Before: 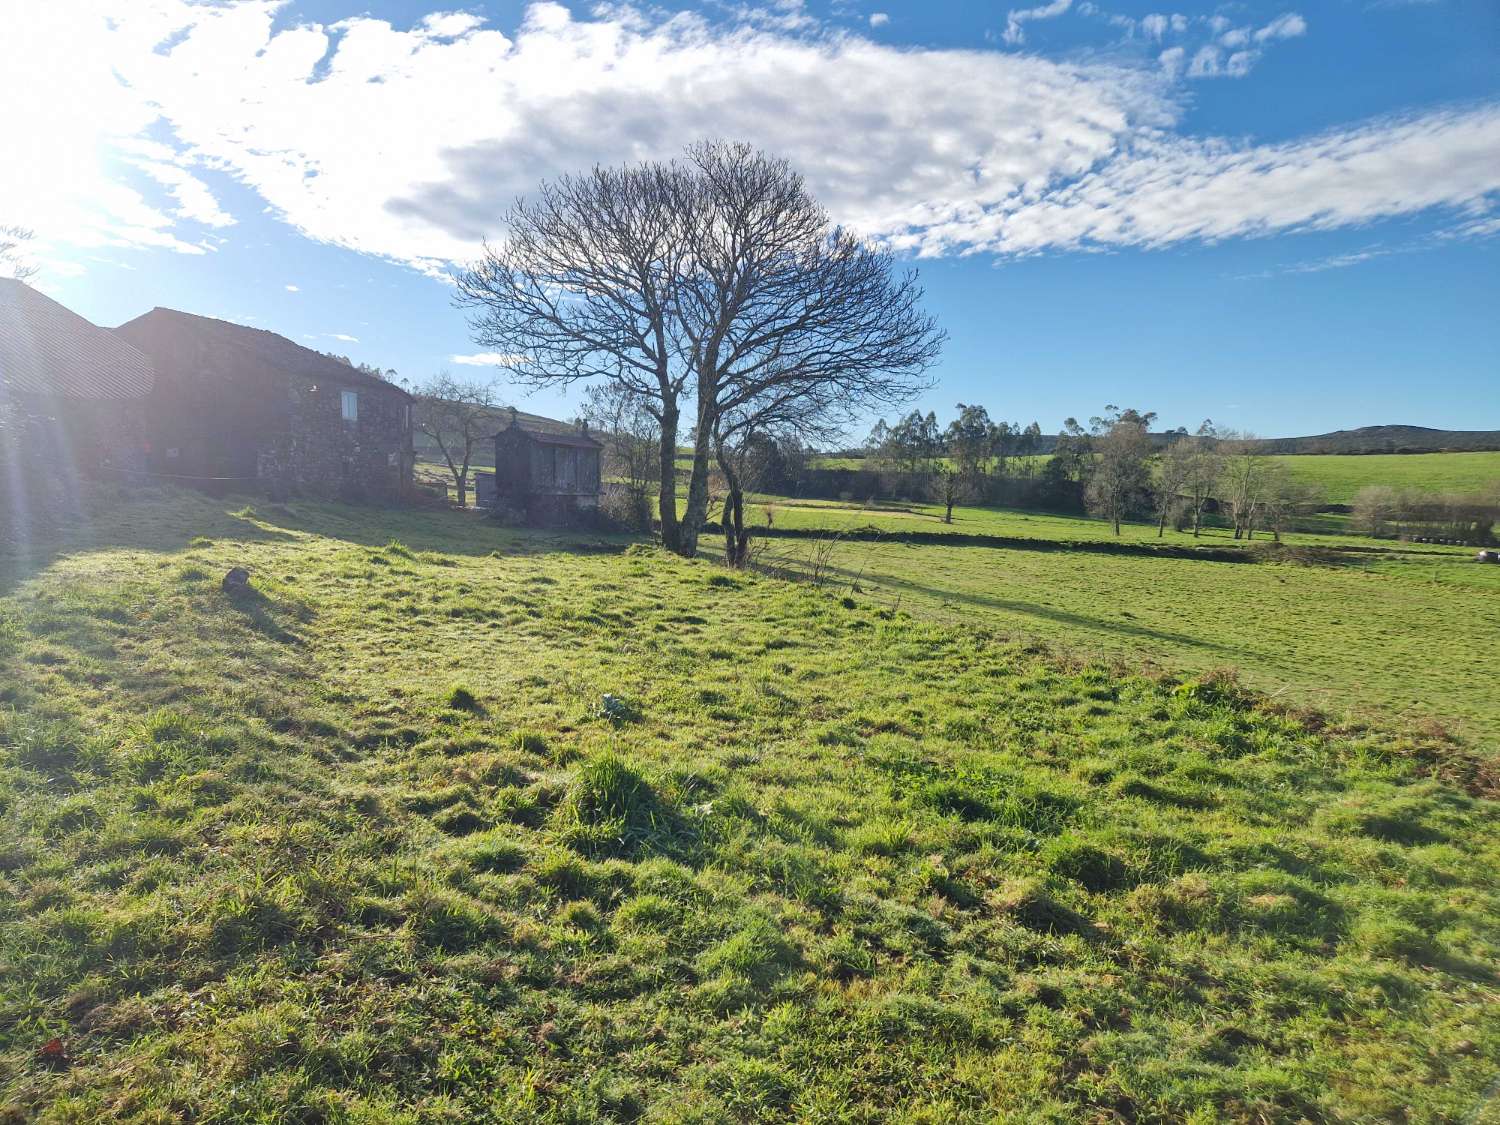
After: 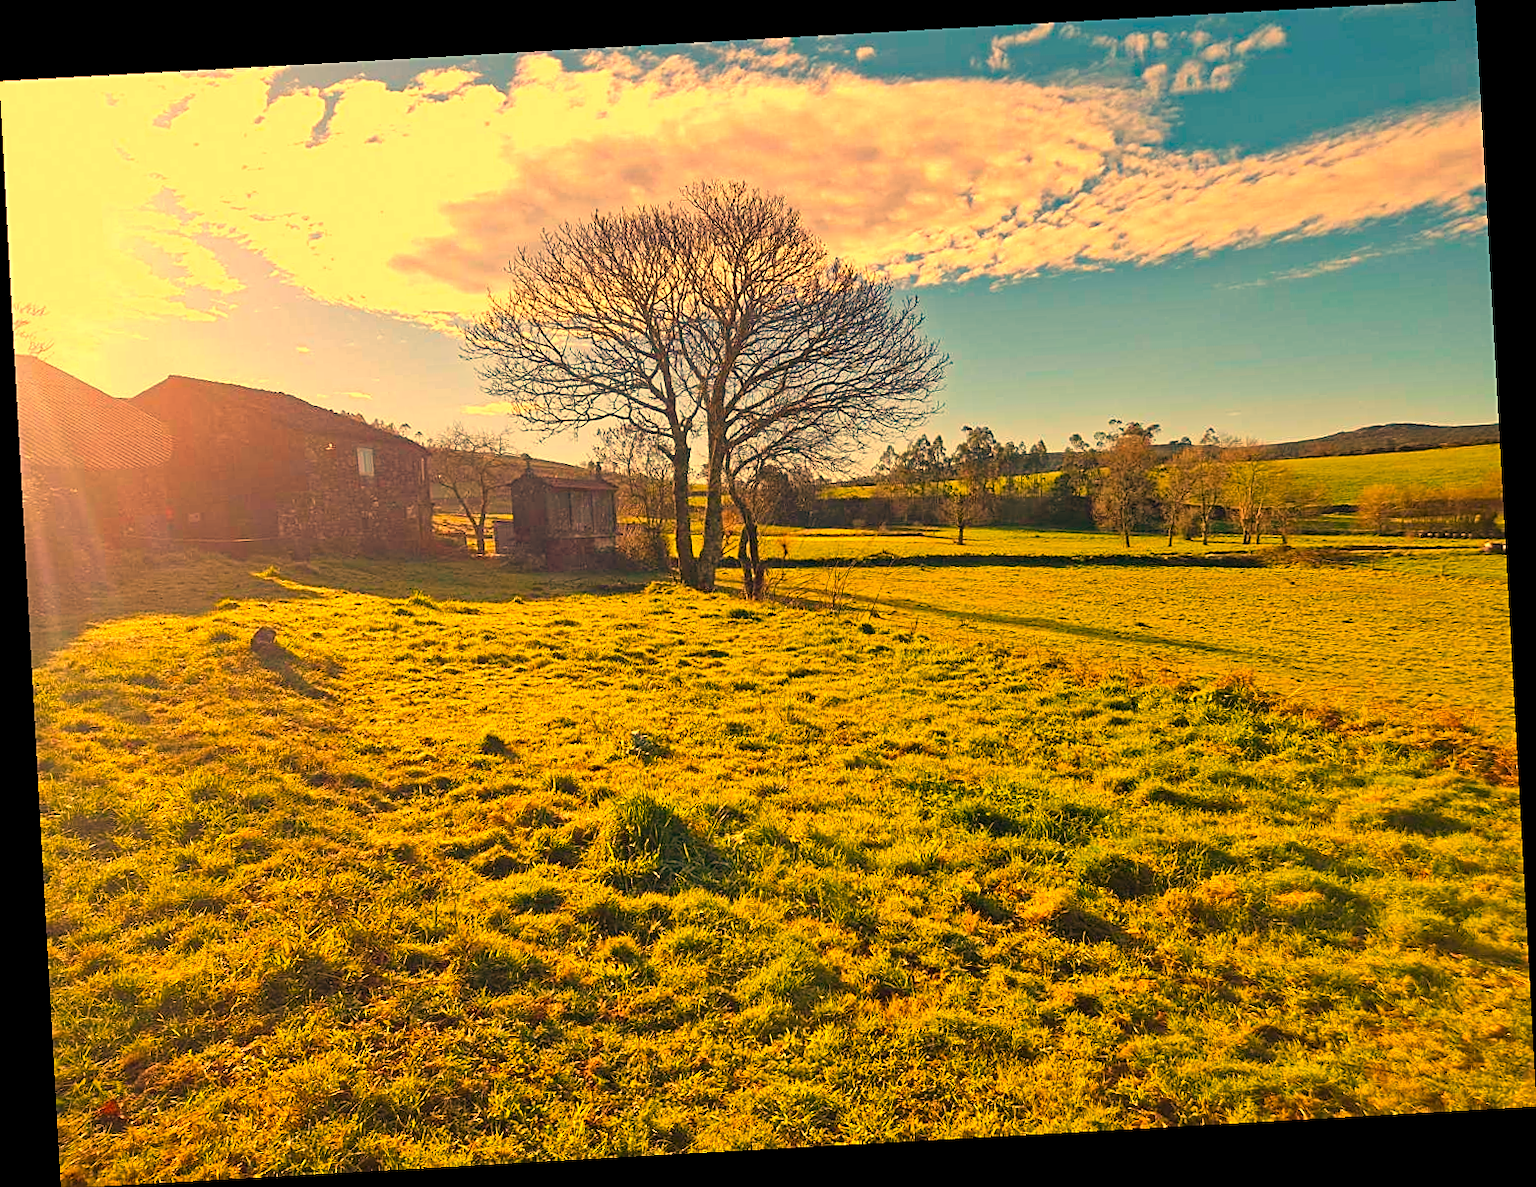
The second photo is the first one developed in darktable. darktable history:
sharpen: amount 0.478
rotate and perspective: rotation -3.18°, automatic cropping off
haze removal: strength 0.29, distance 0.25, compatibility mode true, adaptive false
white balance: red 1.467, blue 0.684
color balance rgb: perceptual saturation grading › global saturation 25%, global vibrance 20%
